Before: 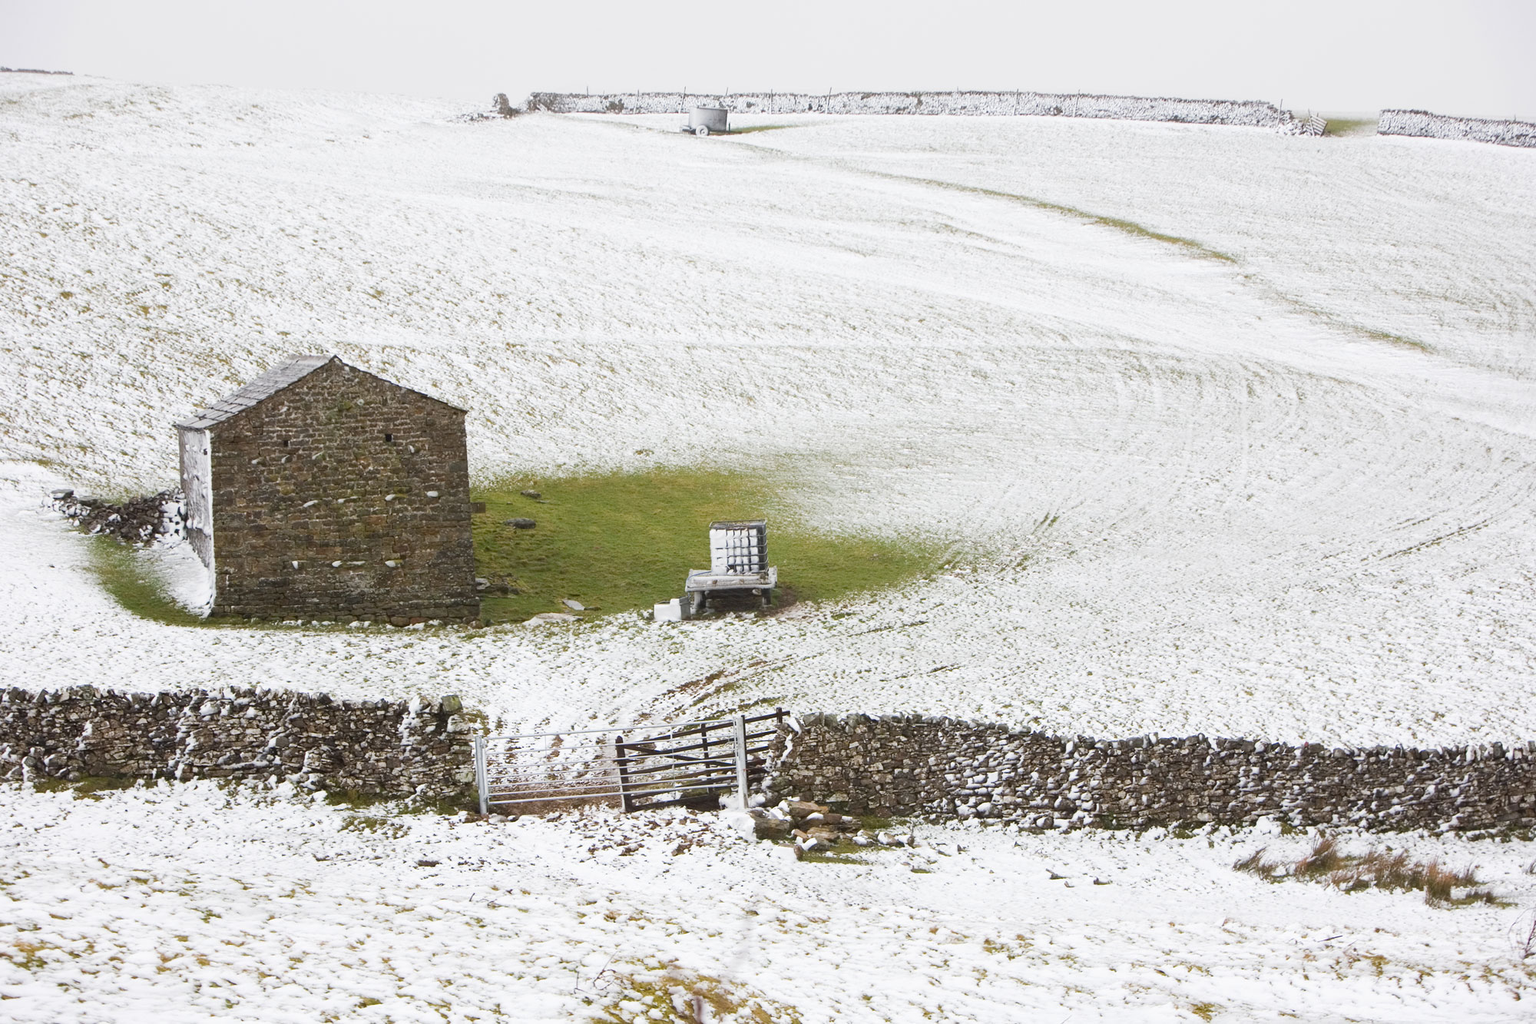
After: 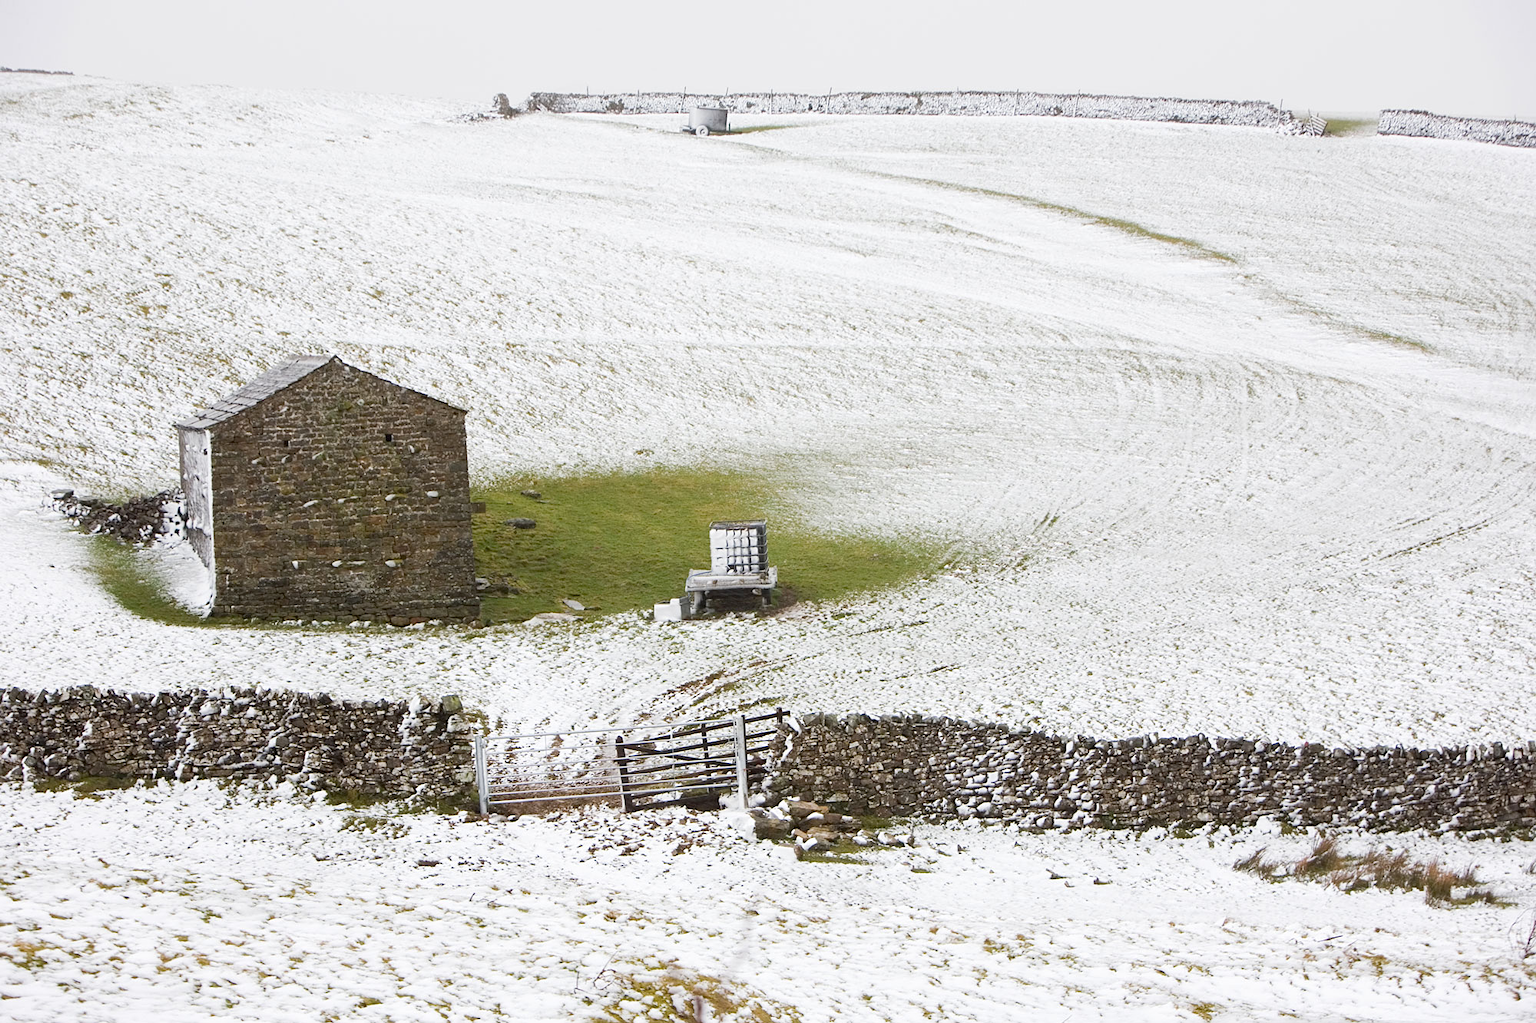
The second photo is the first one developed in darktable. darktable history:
exposure: black level correction 0.004, exposure 0.015 EV, compensate exposure bias true, compensate highlight preservation false
tone equalizer: edges refinement/feathering 500, mask exposure compensation -1.57 EV, preserve details no
sharpen: amount 0.201
